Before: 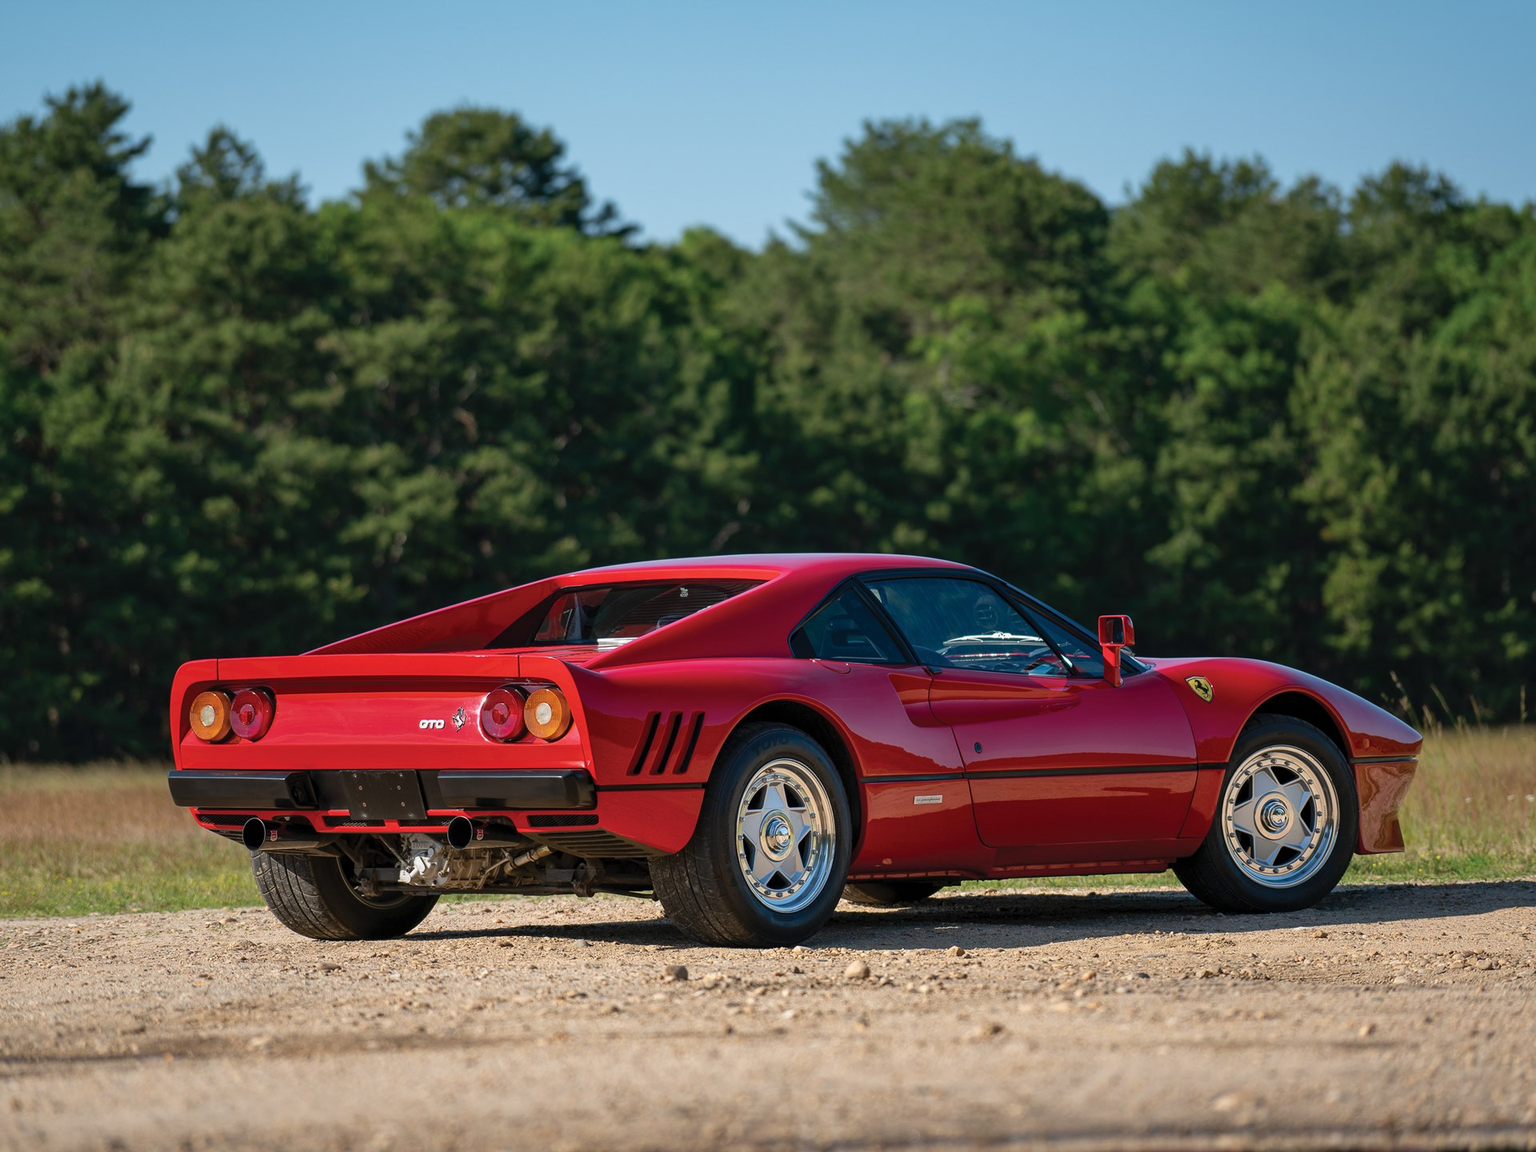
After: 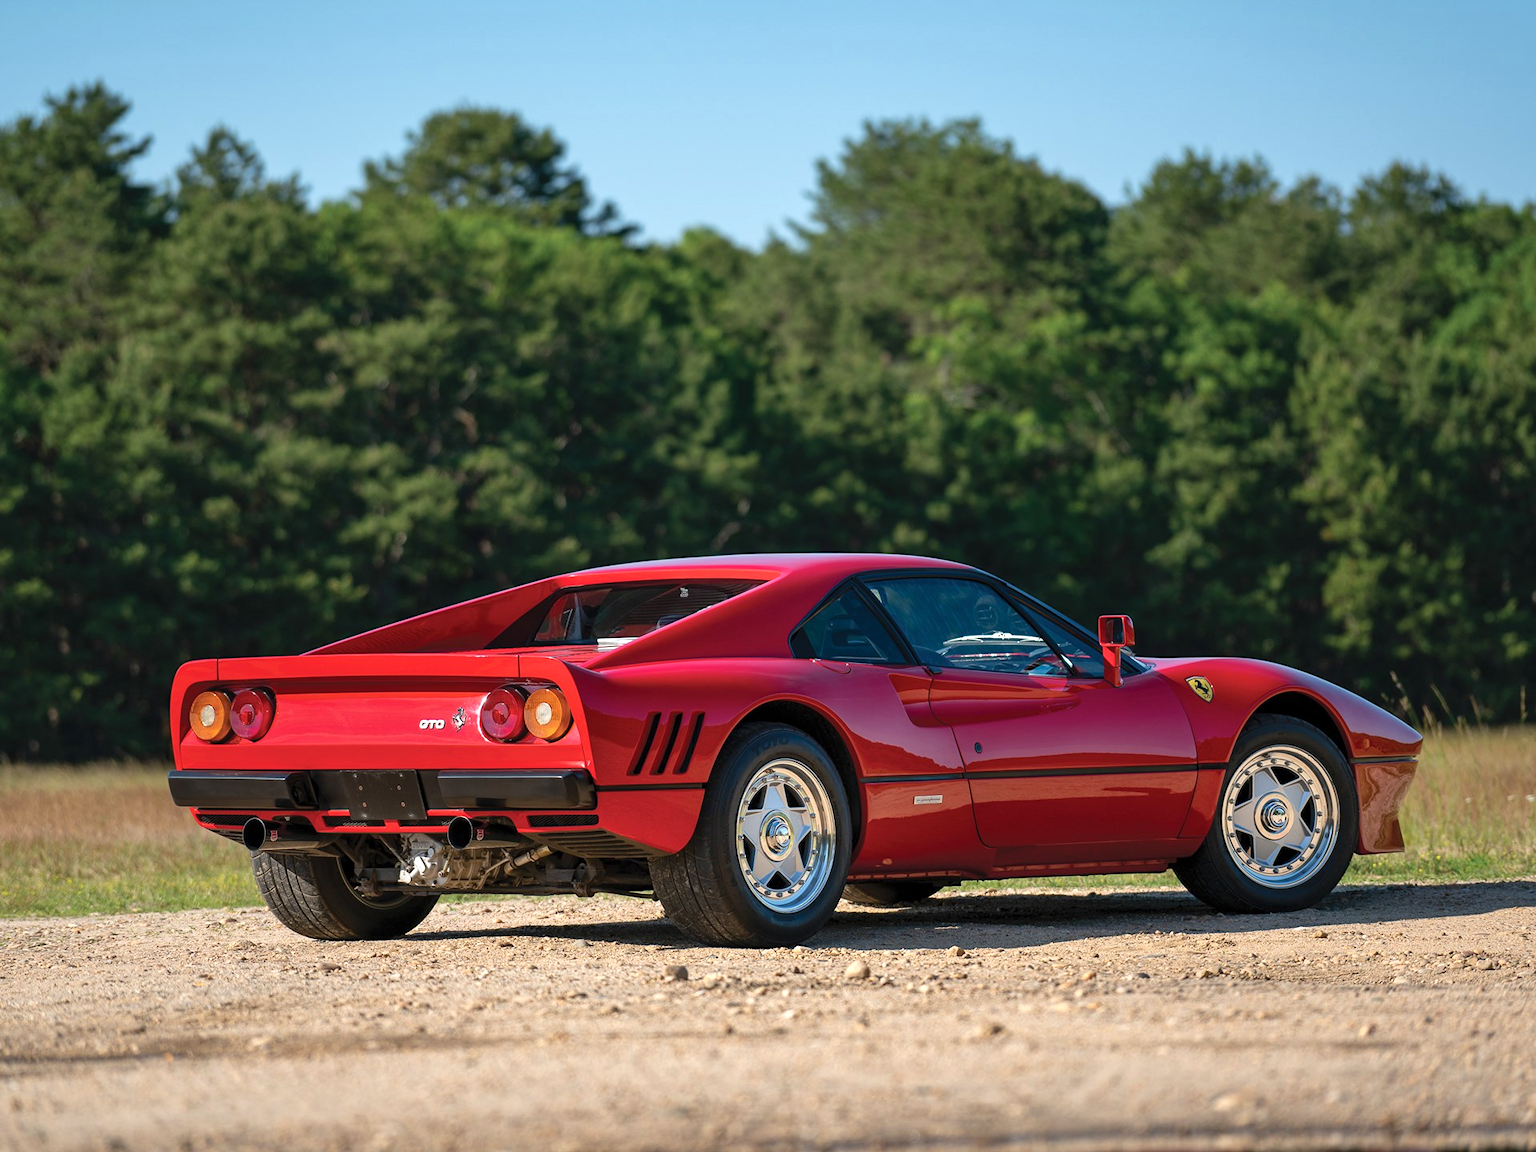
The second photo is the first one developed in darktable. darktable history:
exposure: exposure 0.372 EV, compensate exposure bias true, compensate highlight preservation false
